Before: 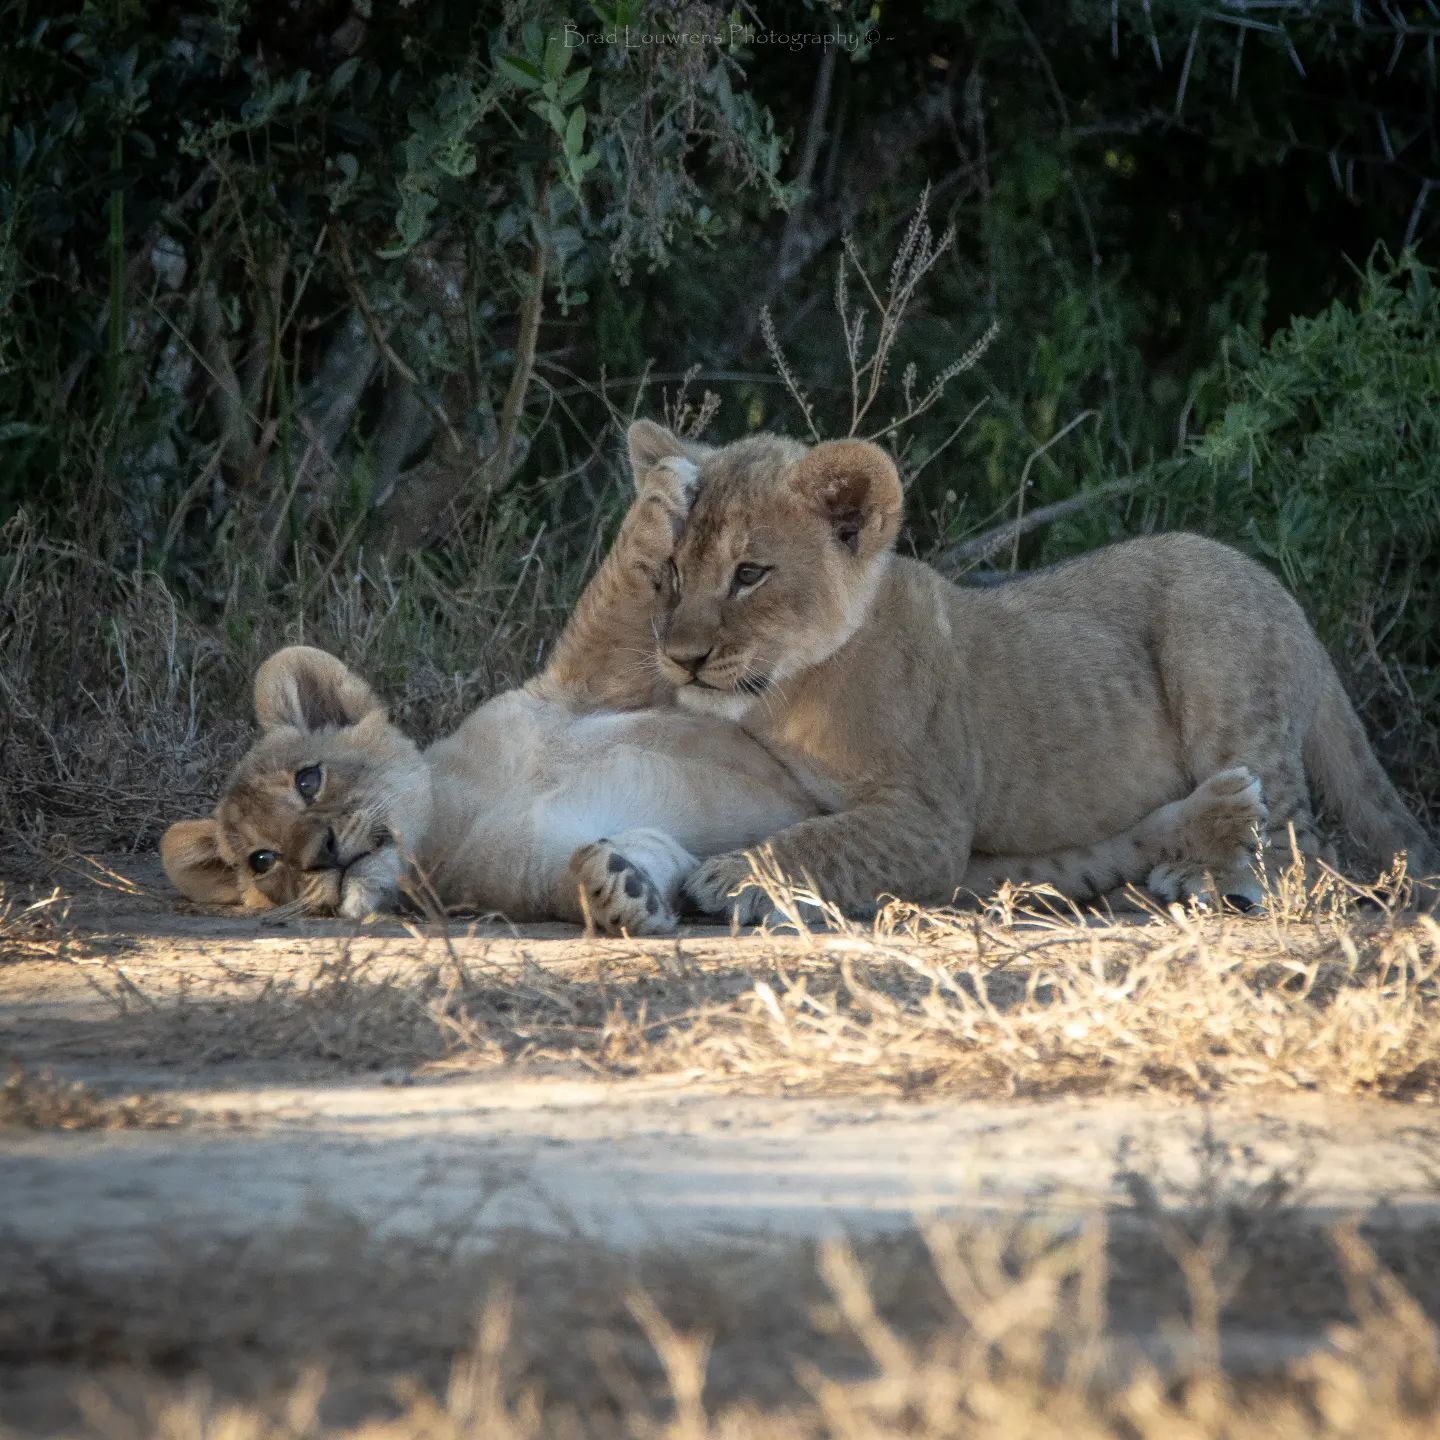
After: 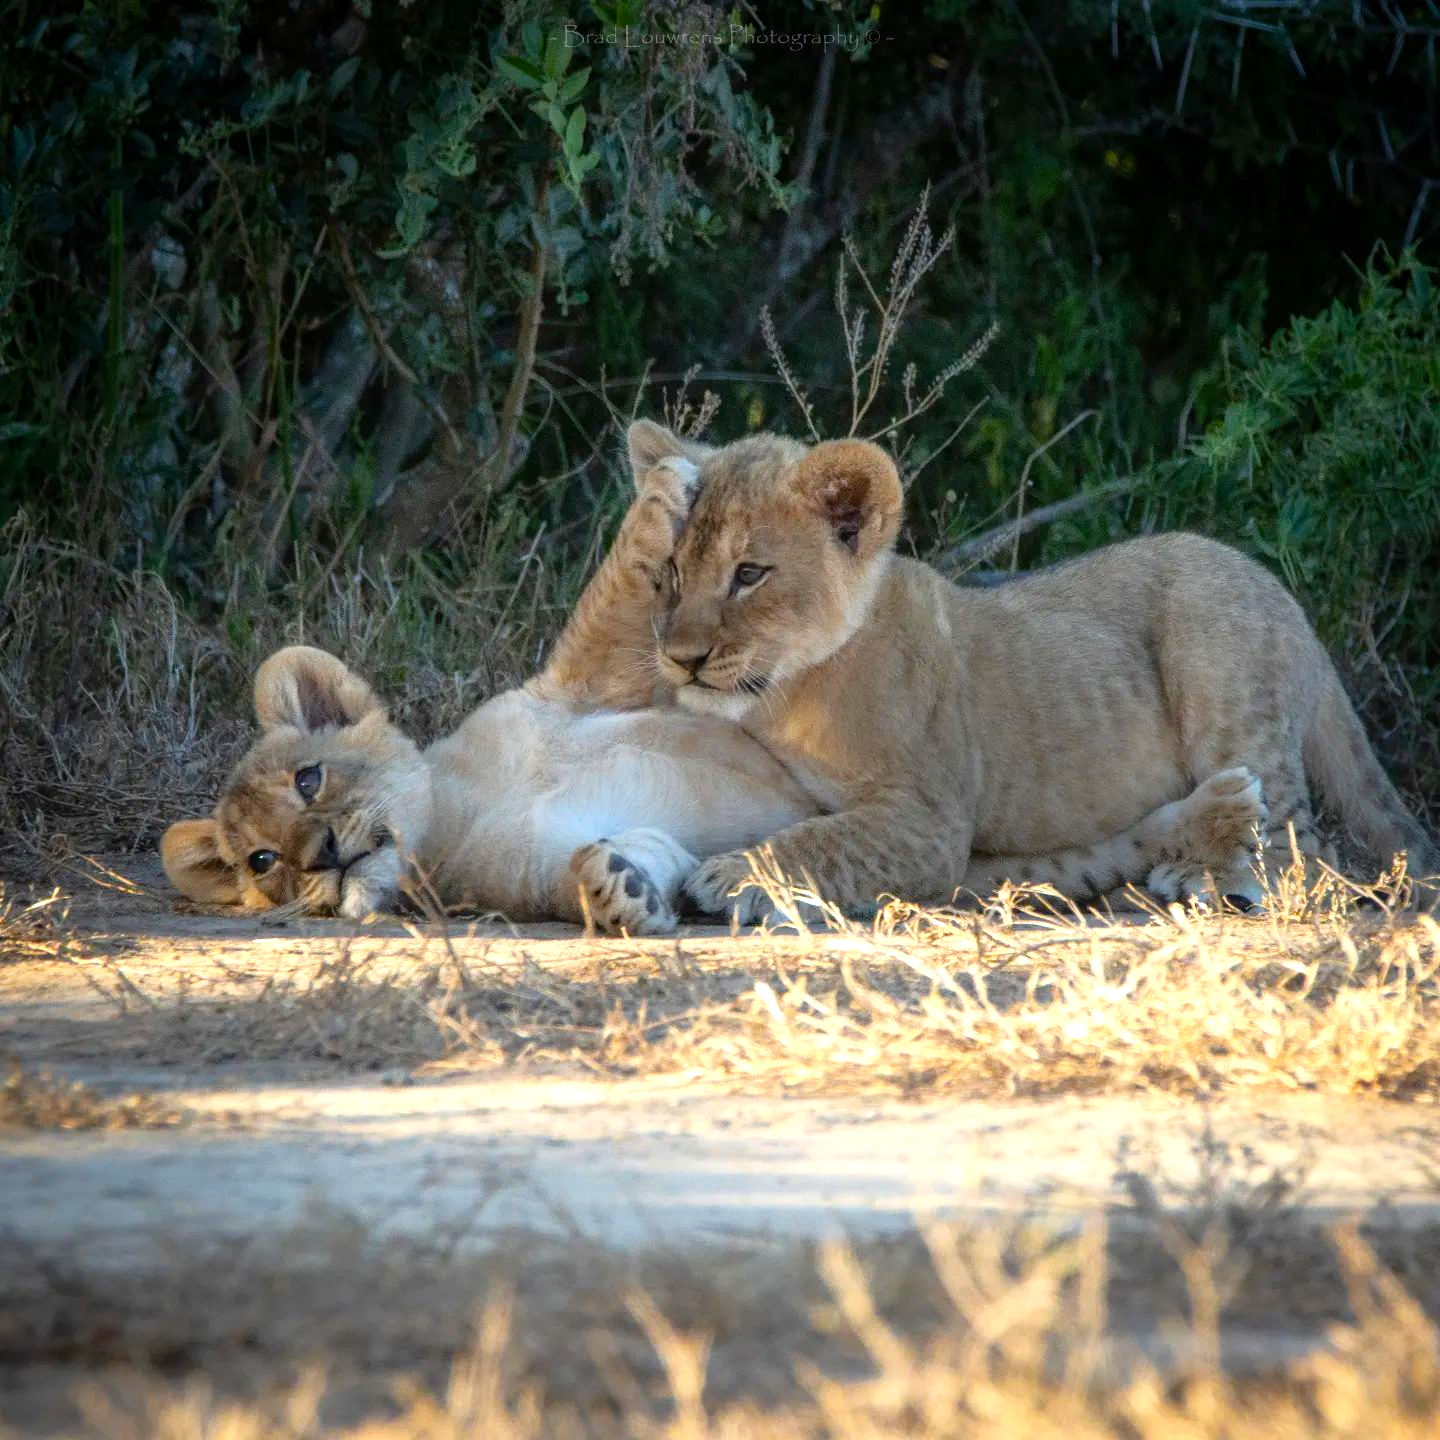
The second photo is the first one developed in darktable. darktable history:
color balance rgb: perceptual saturation grading › global saturation 36.643%, perceptual saturation grading › shadows 34.508%, contrast -9.828%
tone equalizer: -8 EV -0.757 EV, -7 EV -0.69 EV, -6 EV -0.615 EV, -5 EV -0.402 EV, -3 EV 0.394 EV, -2 EV 0.6 EV, -1 EV 0.7 EV, +0 EV 0.741 EV, mask exposure compensation -0.485 EV
